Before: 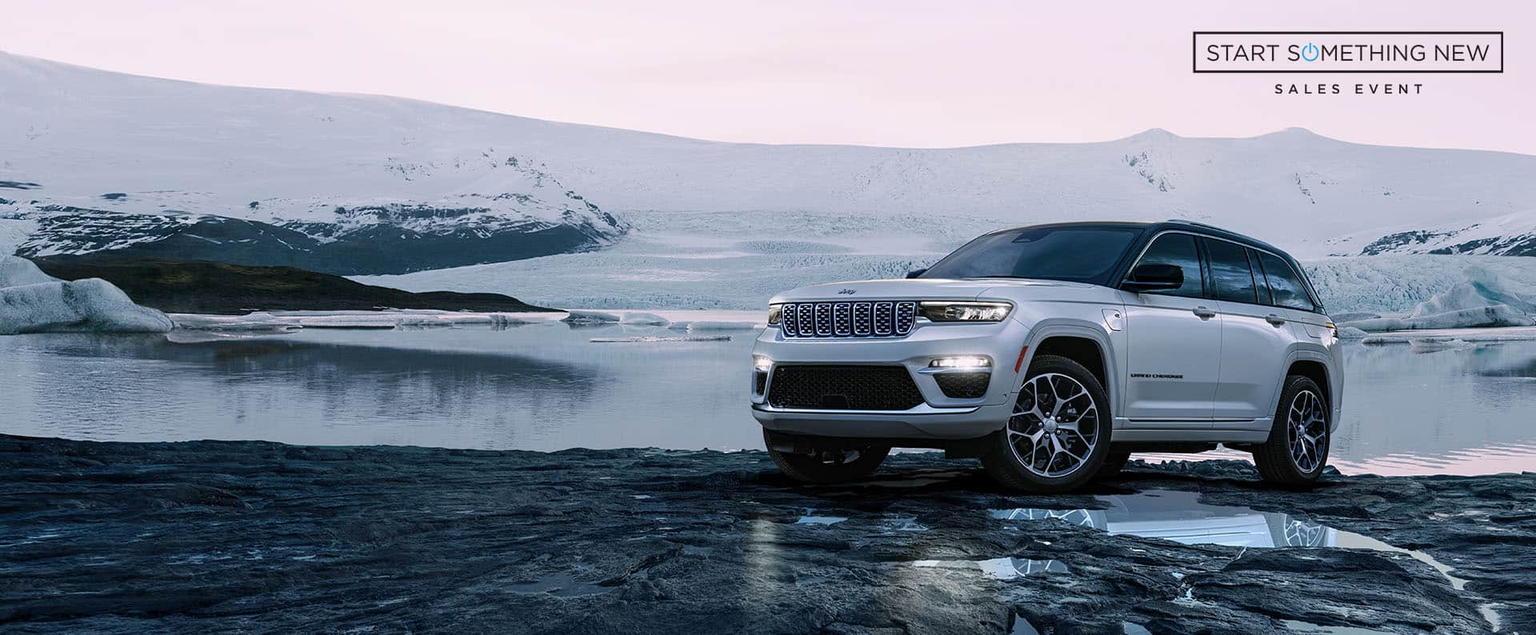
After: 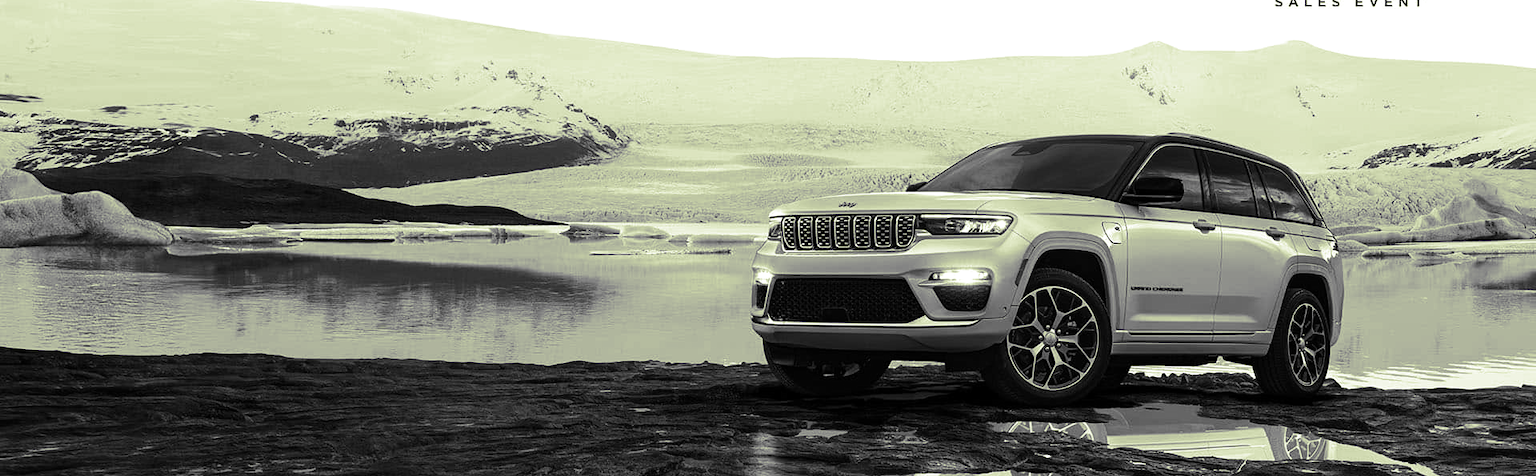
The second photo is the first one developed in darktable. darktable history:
color zones: curves: ch0 [(0.25, 0.5) (0.347, 0.092) (0.75, 0.5)]; ch1 [(0.25, 0.5) (0.33, 0.51) (0.75, 0.5)]
split-toning: shadows › hue 290.82°, shadows › saturation 0.34, highlights › saturation 0.38, balance 0, compress 50%
monochrome: on, module defaults
tone equalizer: -8 EV -0.417 EV, -7 EV -0.389 EV, -6 EV -0.333 EV, -5 EV -0.222 EV, -3 EV 0.222 EV, -2 EV 0.333 EV, -1 EV 0.389 EV, +0 EV 0.417 EV, edges refinement/feathering 500, mask exposure compensation -1.57 EV, preserve details no
crop: top 13.819%, bottom 11.169%
